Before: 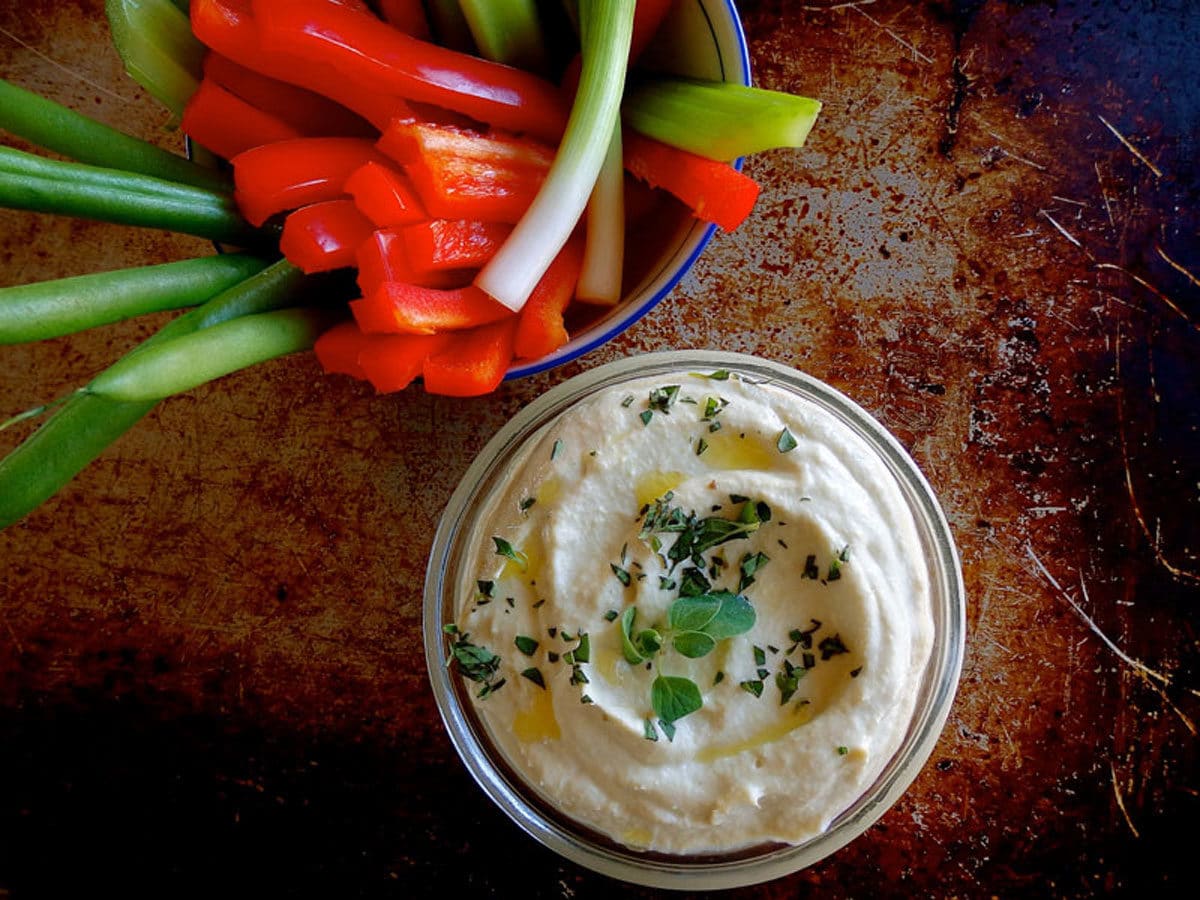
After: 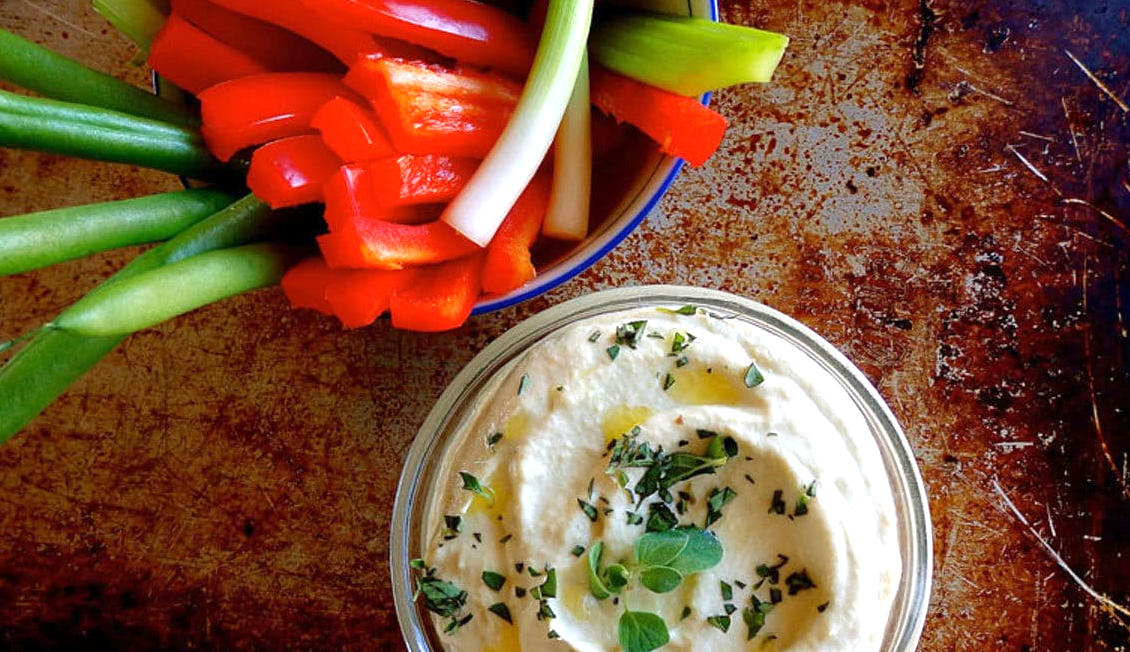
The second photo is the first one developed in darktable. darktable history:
exposure: exposure 0.602 EV, compensate highlight preservation false
crop: left 2.763%, top 7.293%, right 3.028%, bottom 20.223%
